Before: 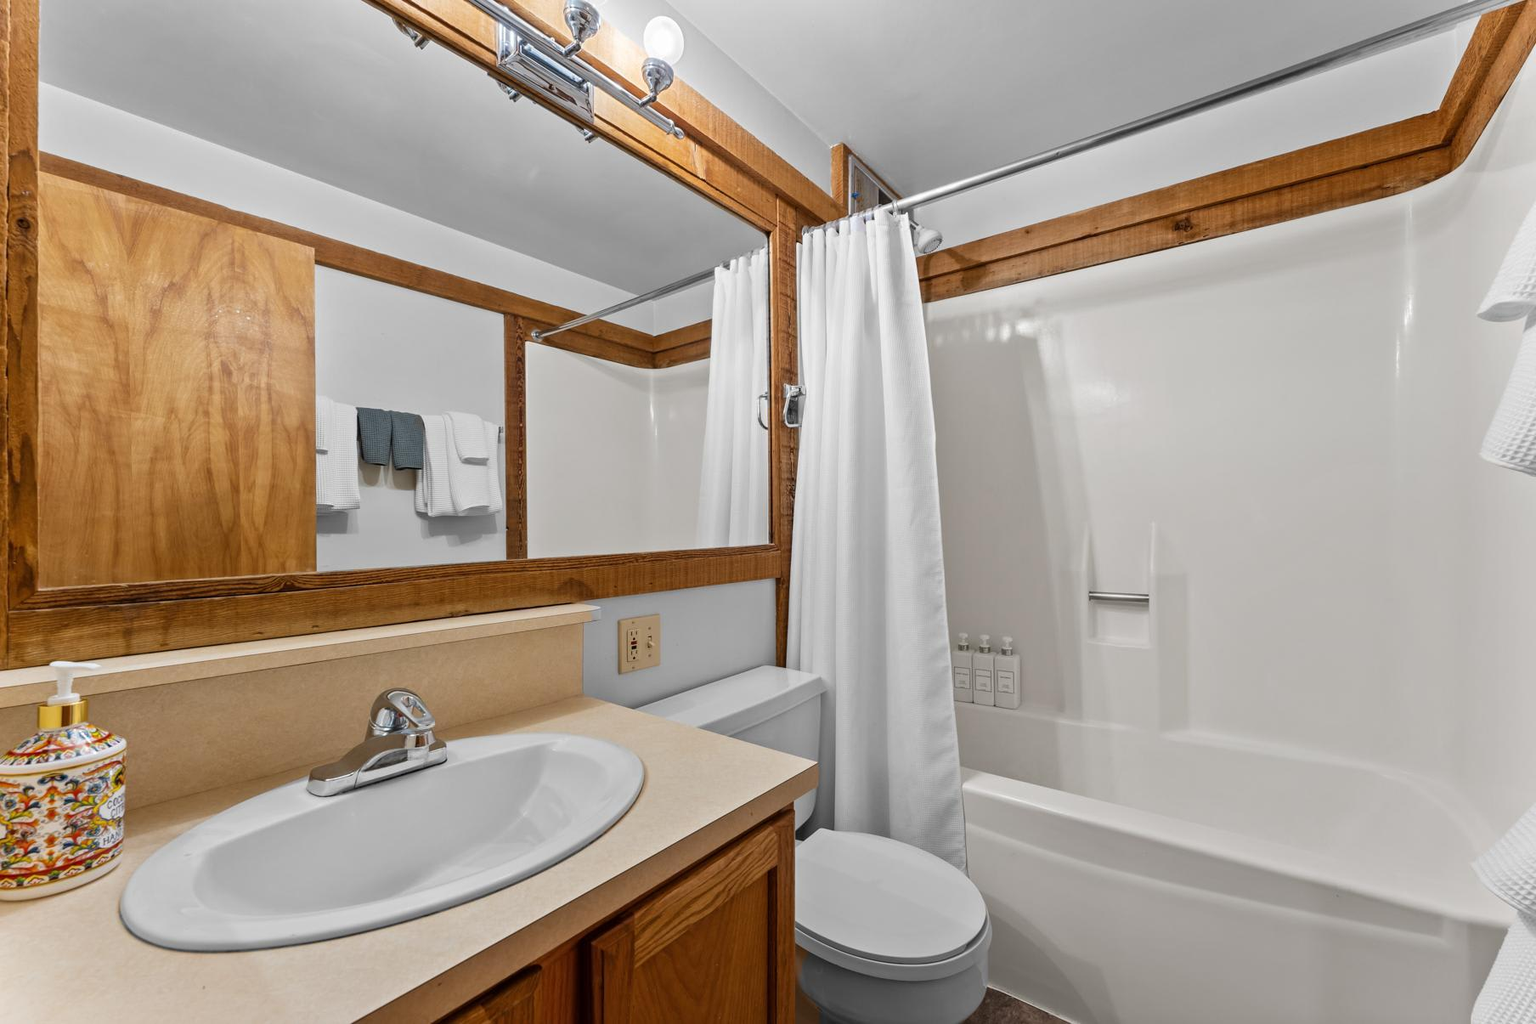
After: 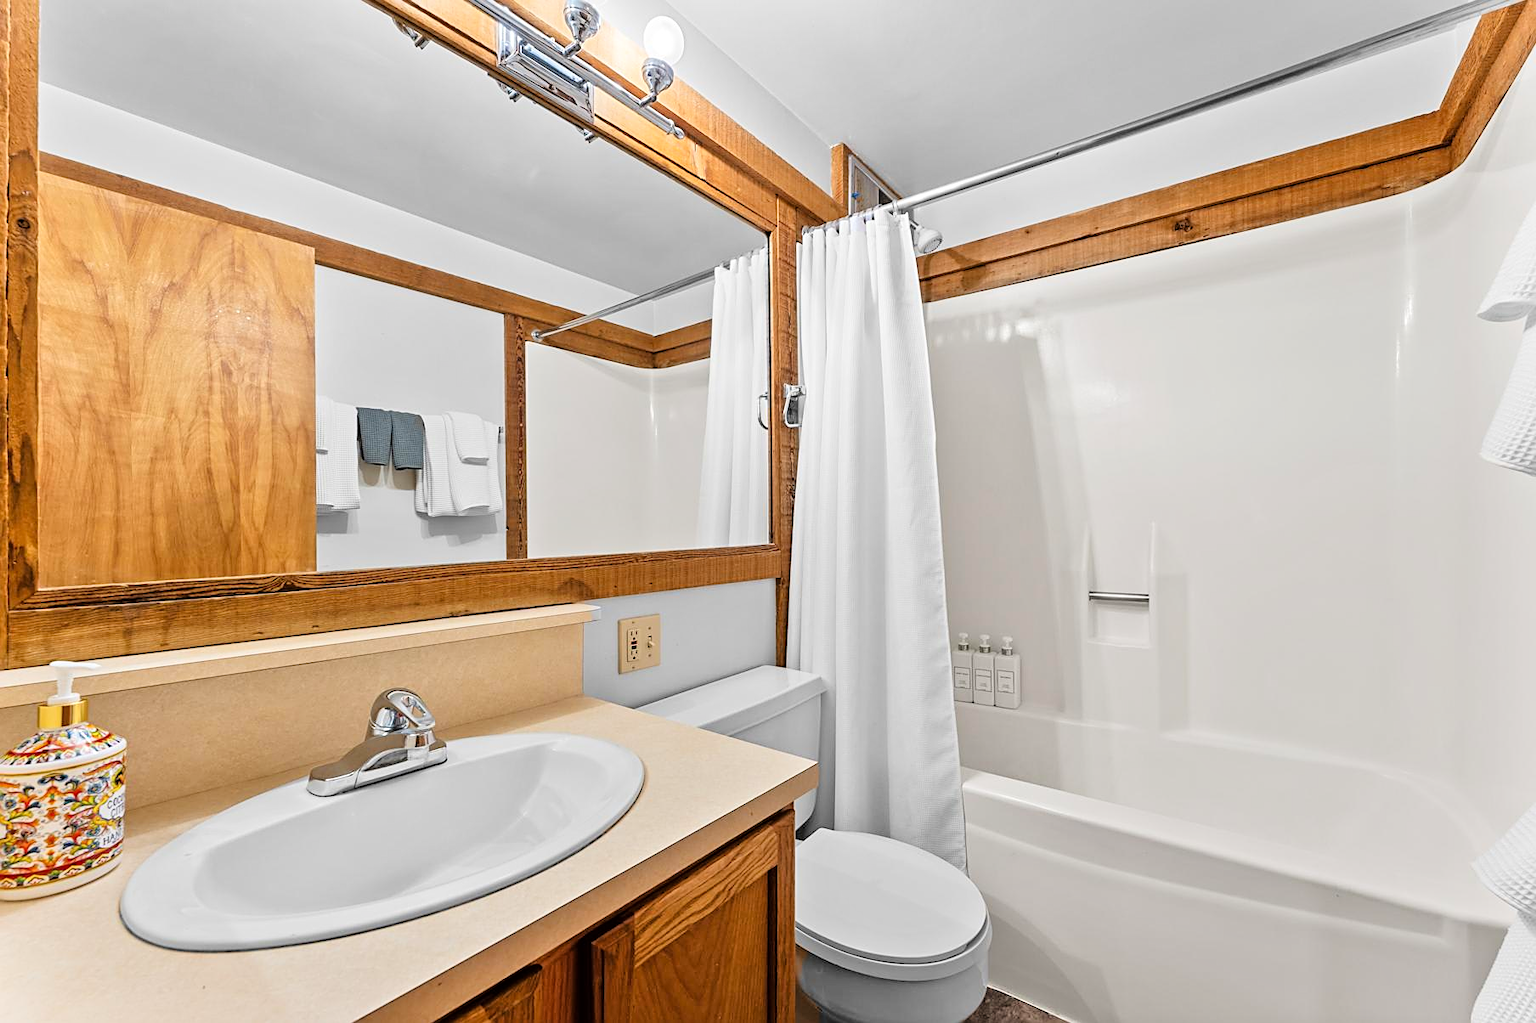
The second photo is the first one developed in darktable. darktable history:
sharpen: on, module defaults
tone curve: curves: ch0 [(0, 0) (0.004, 0.001) (0.133, 0.112) (0.325, 0.362) (0.832, 0.893) (1, 1)], color space Lab, linked channels, preserve colors none
tone equalizer: -8 EV 0.001 EV, -7 EV -0.004 EV, -6 EV 0.009 EV, -5 EV 0.032 EV, -4 EV 0.276 EV, -3 EV 0.644 EV, -2 EV 0.584 EV, -1 EV 0.187 EV, +0 EV 0.024 EV
